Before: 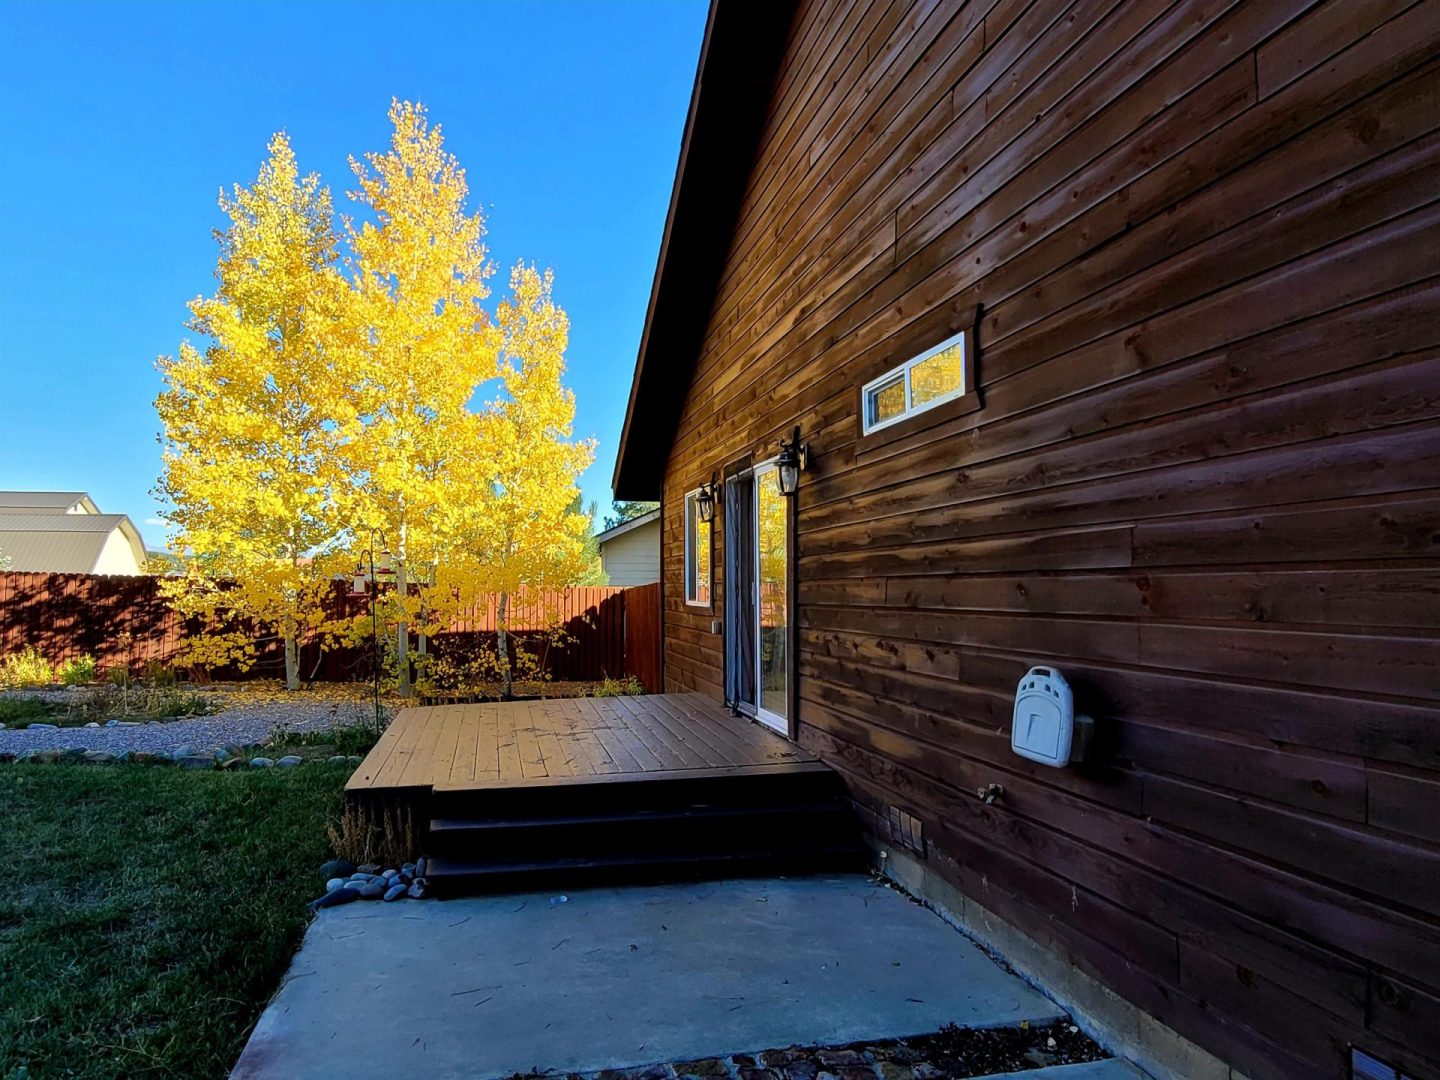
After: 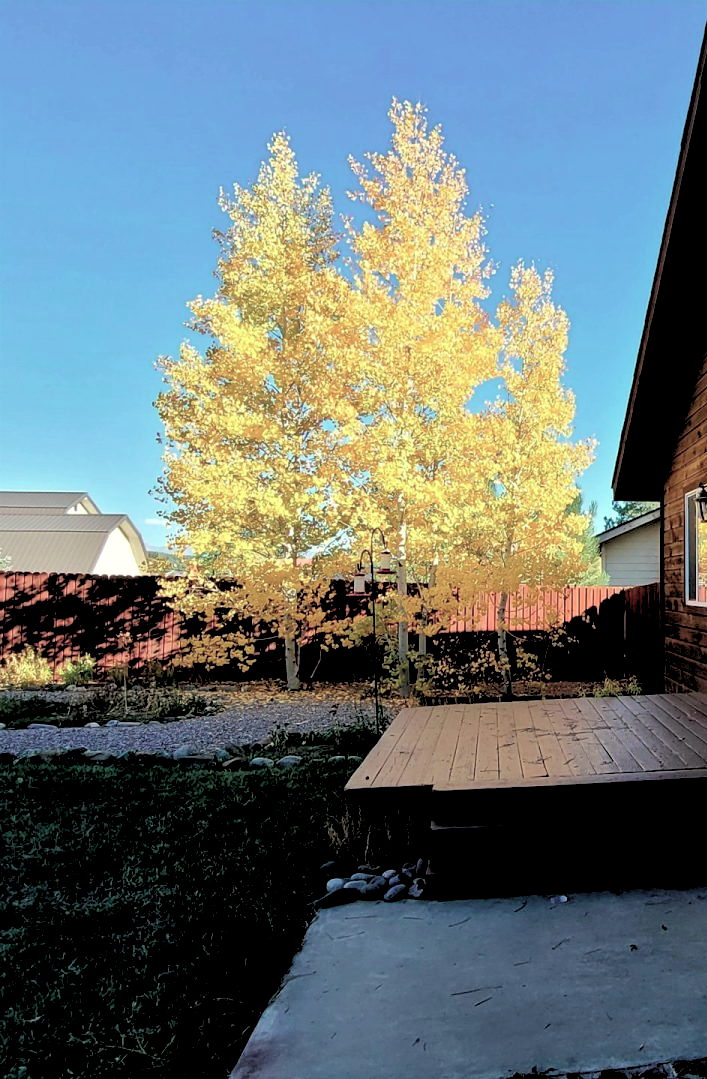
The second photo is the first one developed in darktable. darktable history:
crop and rotate: left 0%, top 0%, right 50.845%
color contrast: blue-yellow contrast 0.62
rgb levels: levels [[0.029, 0.461, 0.922], [0, 0.5, 1], [0, 0.5, 1]]
